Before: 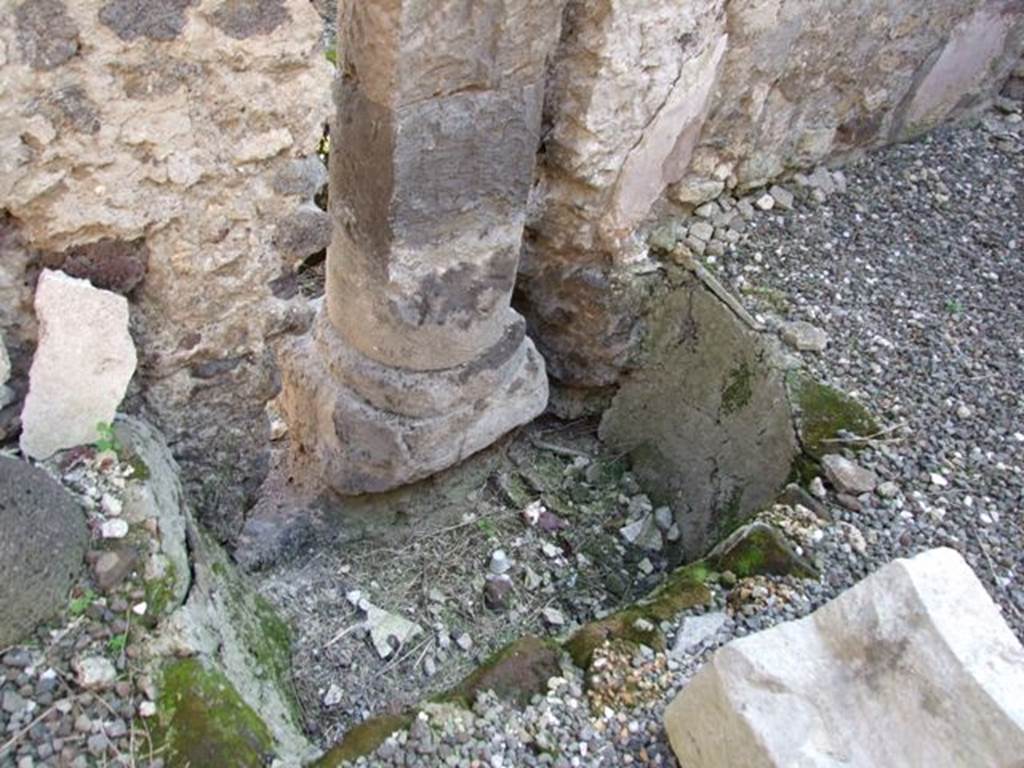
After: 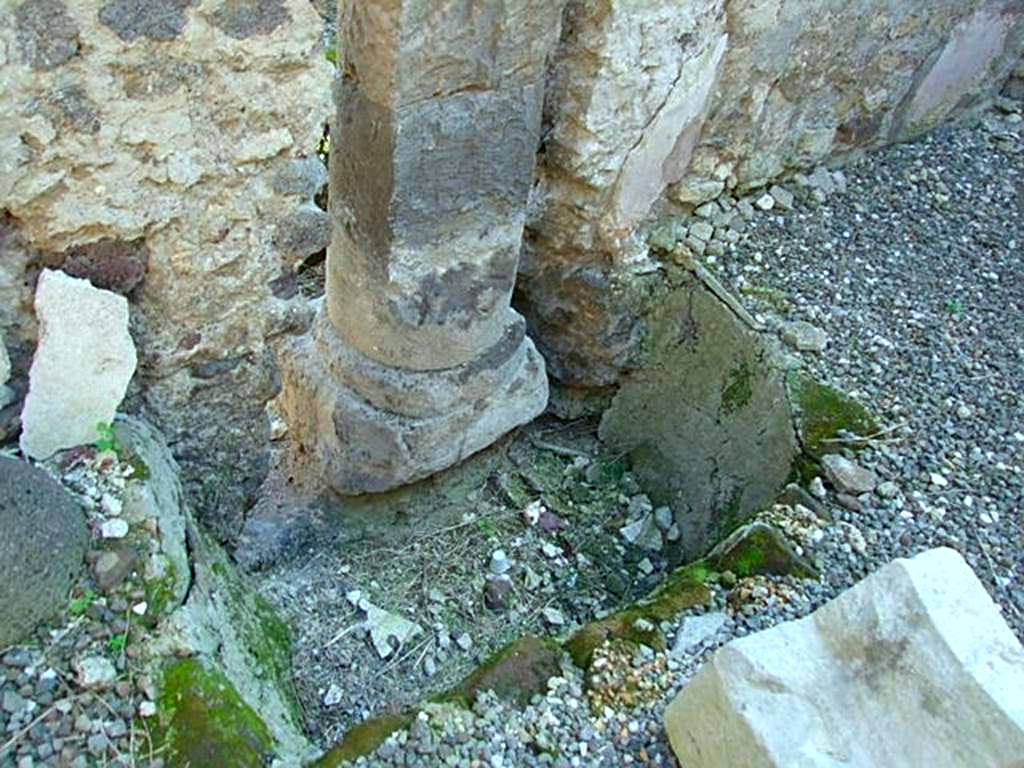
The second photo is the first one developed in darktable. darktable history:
white balance: red 0.98, blue 1.034
color correction: highlights a* -7.33, highlights b* 1.26, shadows a* -3.55, saturation 1.4
sharpen: on, module defaults
